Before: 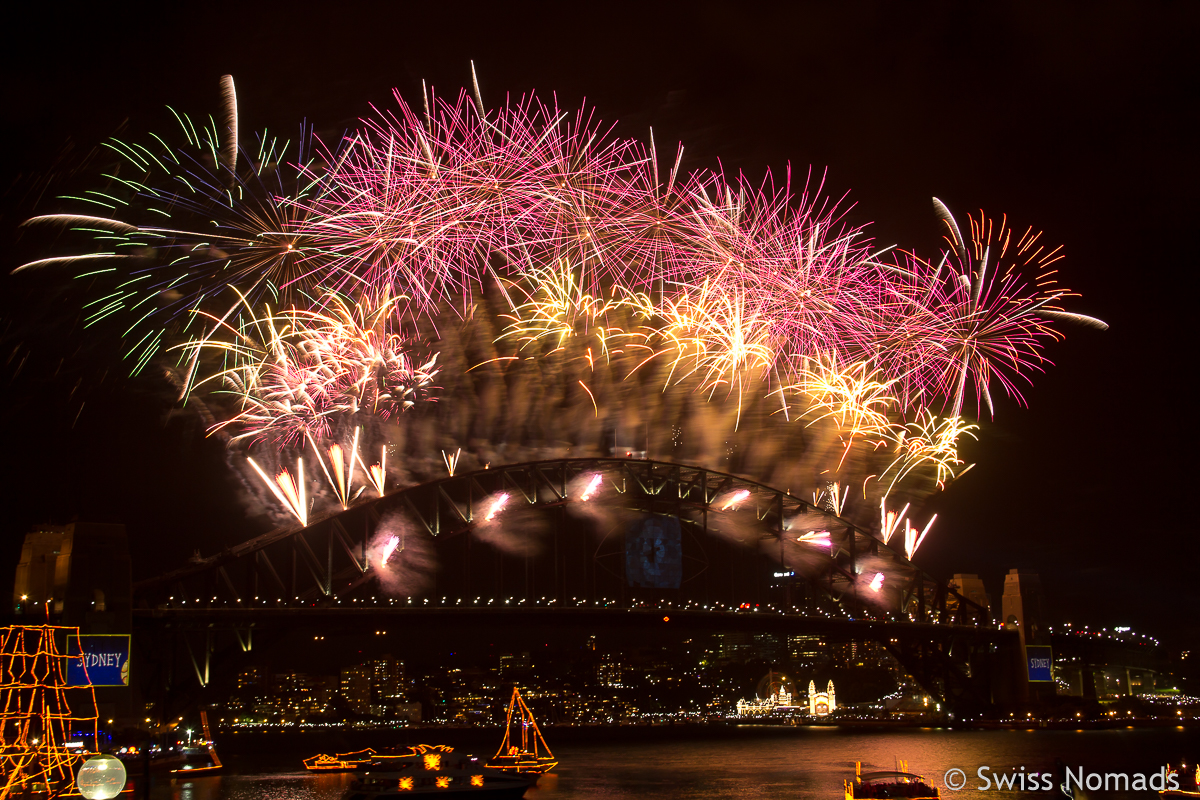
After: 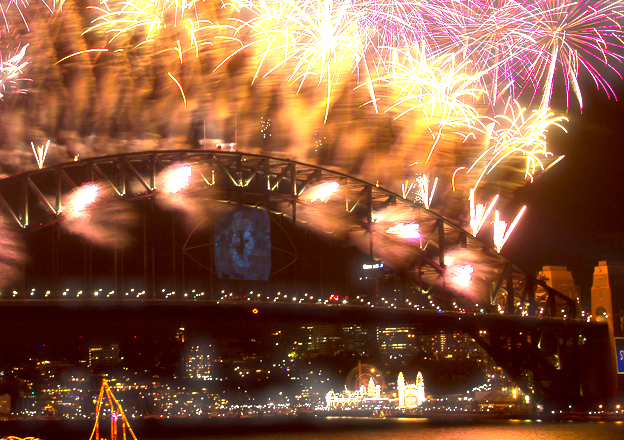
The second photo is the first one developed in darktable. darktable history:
exposure: black level correction 0.001, exposure 1.824 EV, compensate exposure bias true, compensate highlight preservation false
contrast brightness saturation: saturation 0.184
haze removal: strength -0.097, compatibility mode true, adaptive false
crop: left 34.278%, top 38.602%, right 13.523%, bottom 5.179%
